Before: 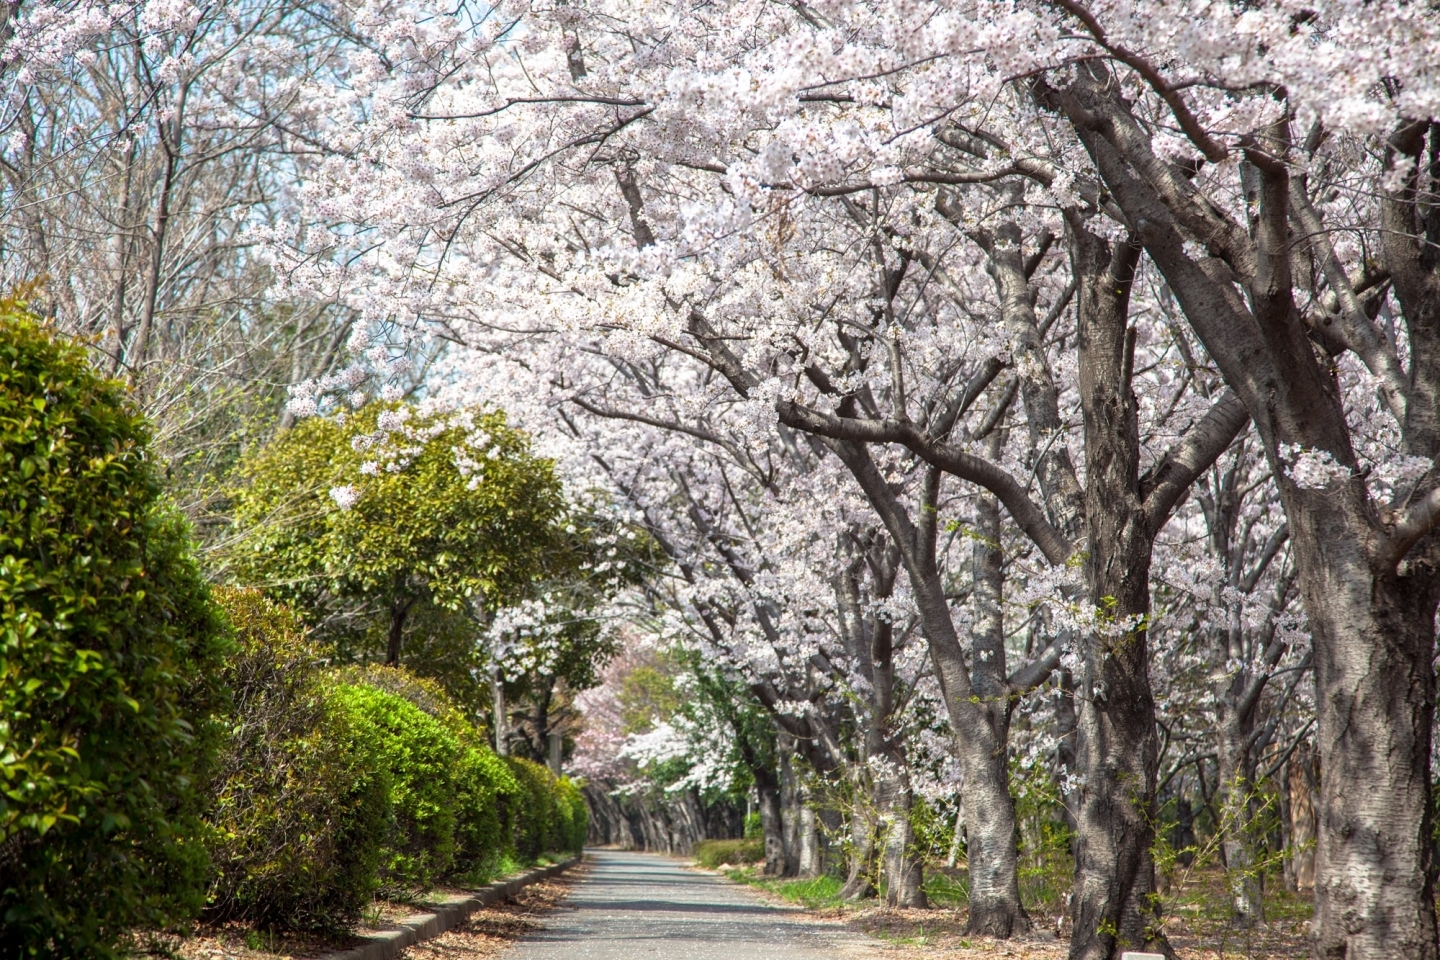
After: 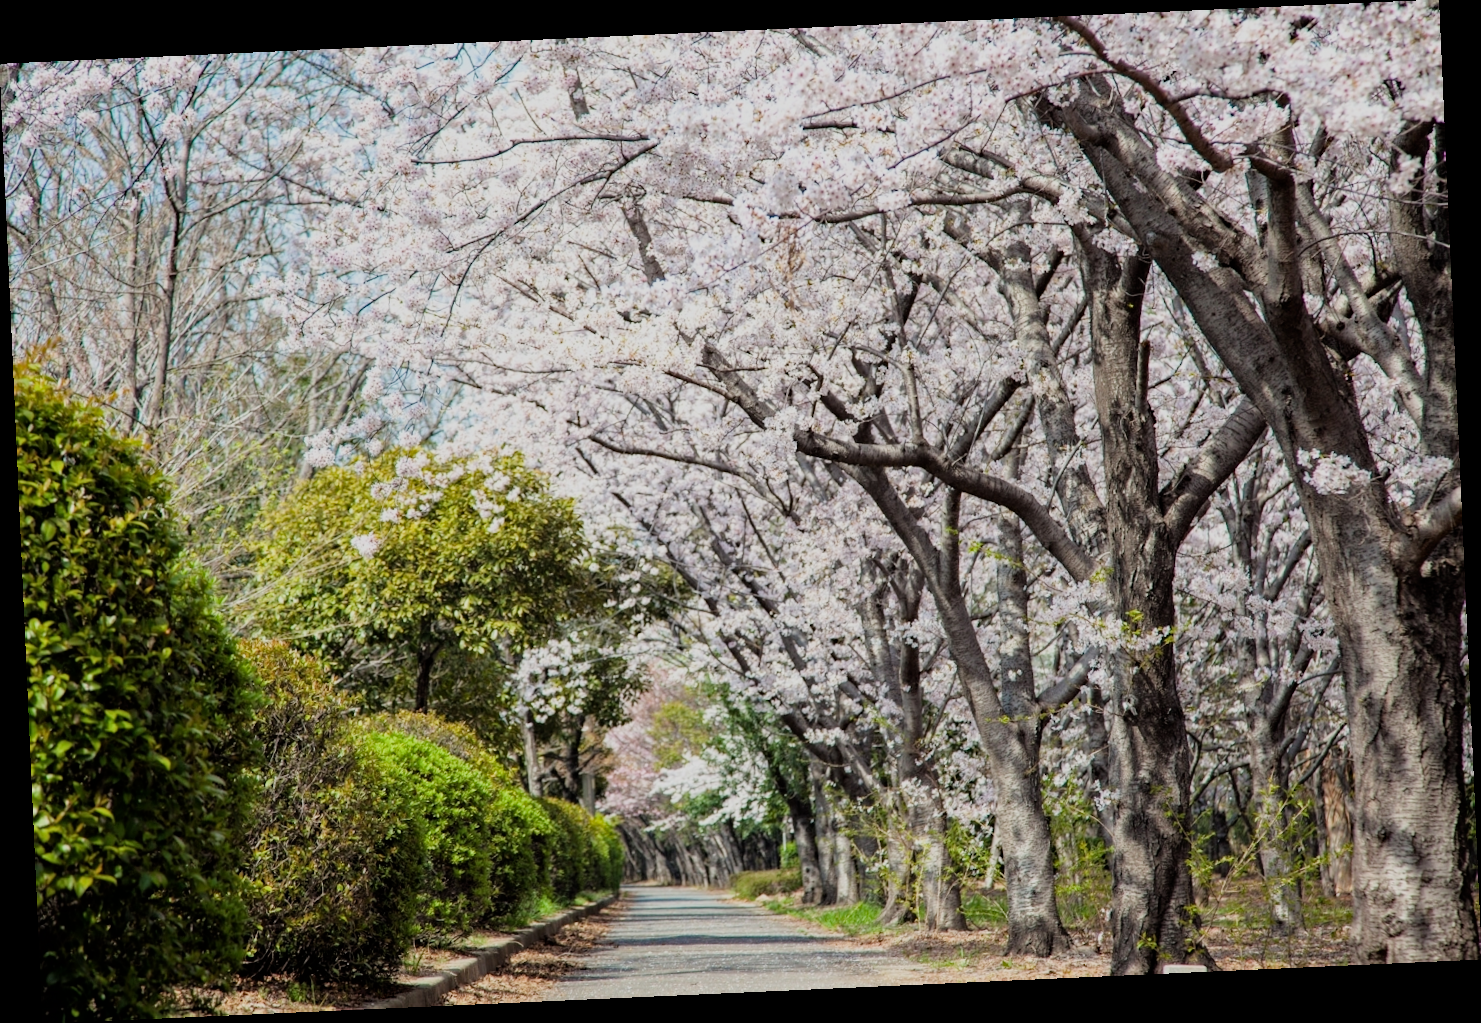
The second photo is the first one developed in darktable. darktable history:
filmic rgb: black relative exposure -7.32 EV, white relative exposure 5.09 EV, hardness 3.2
haze removal: compatibility mode true, adaptive false
exposure: exposure 0.3 EV, compensate highlight preservation false
rotate and perspective: rotation -2.56°, automatic cropping off
